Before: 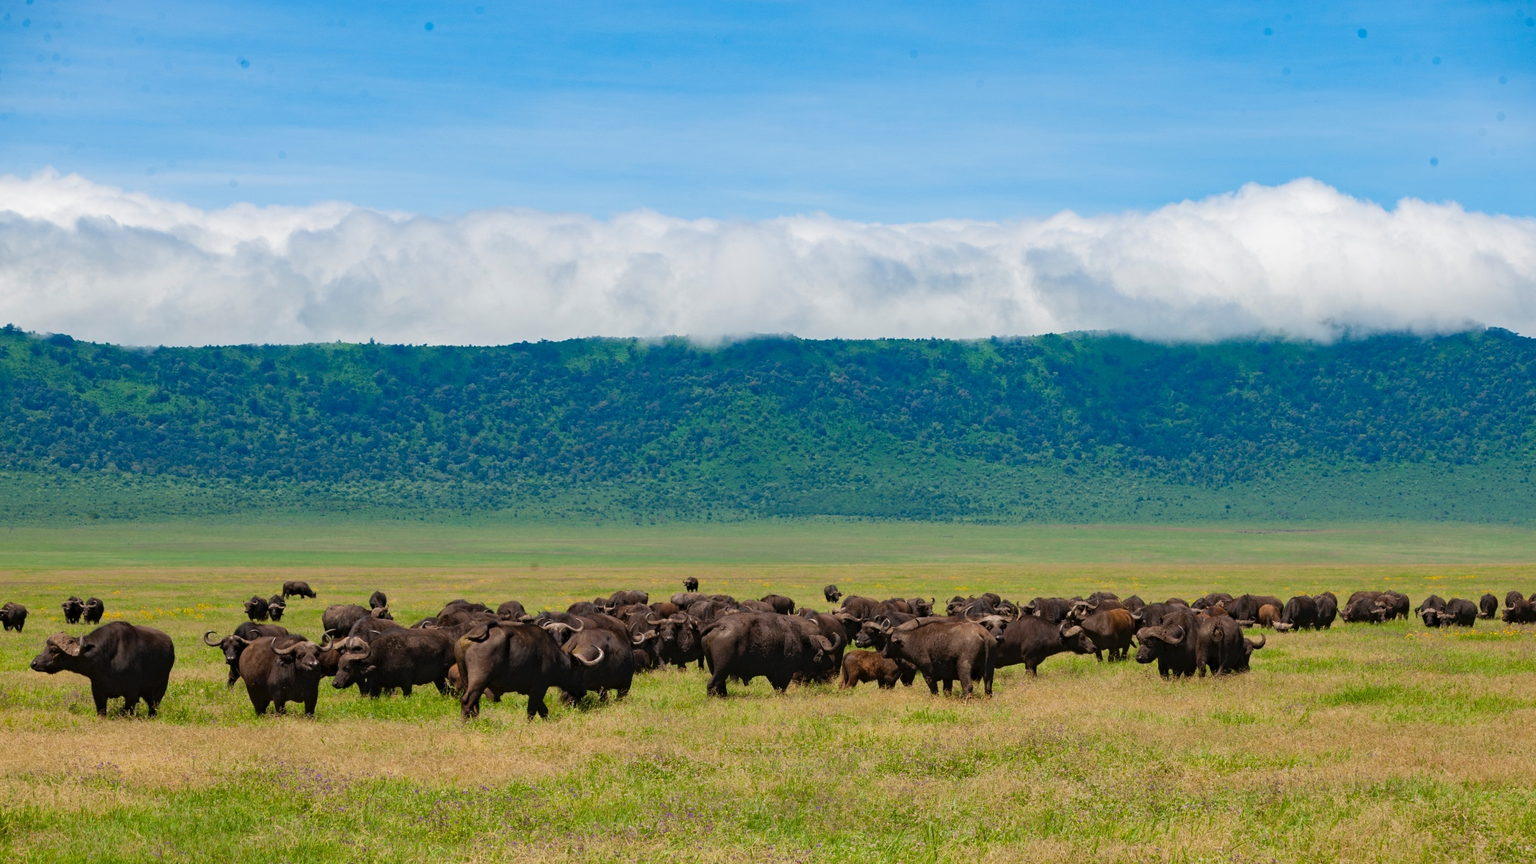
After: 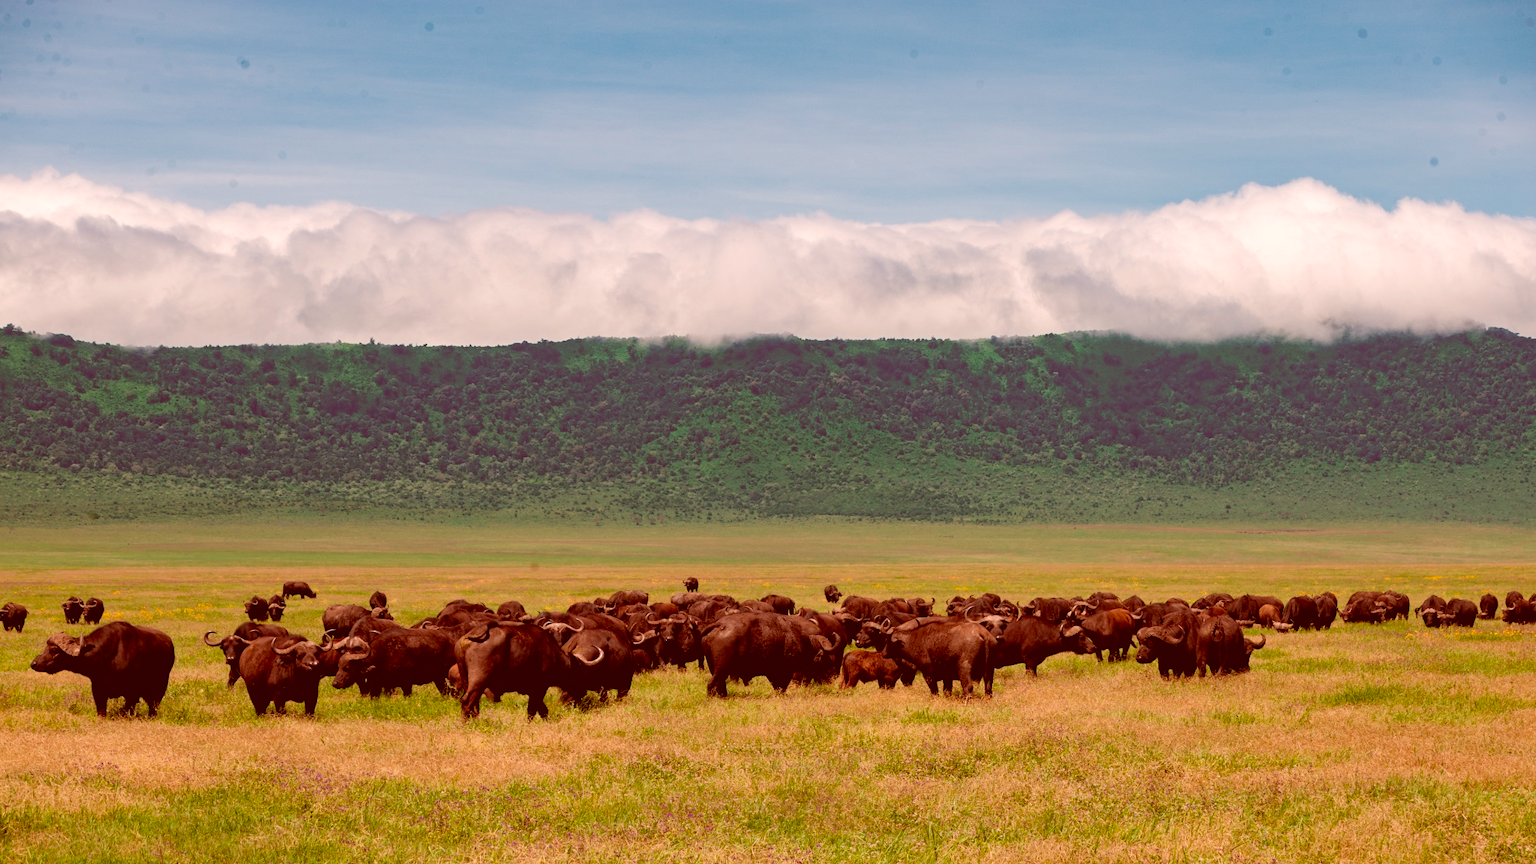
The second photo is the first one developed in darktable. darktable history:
color correction: highlights a* 9.03, highlights b* 8.71, shadows a* 40, shadows b* 40, saturation 0.8
levels: mode automatic, gray 50.8%
